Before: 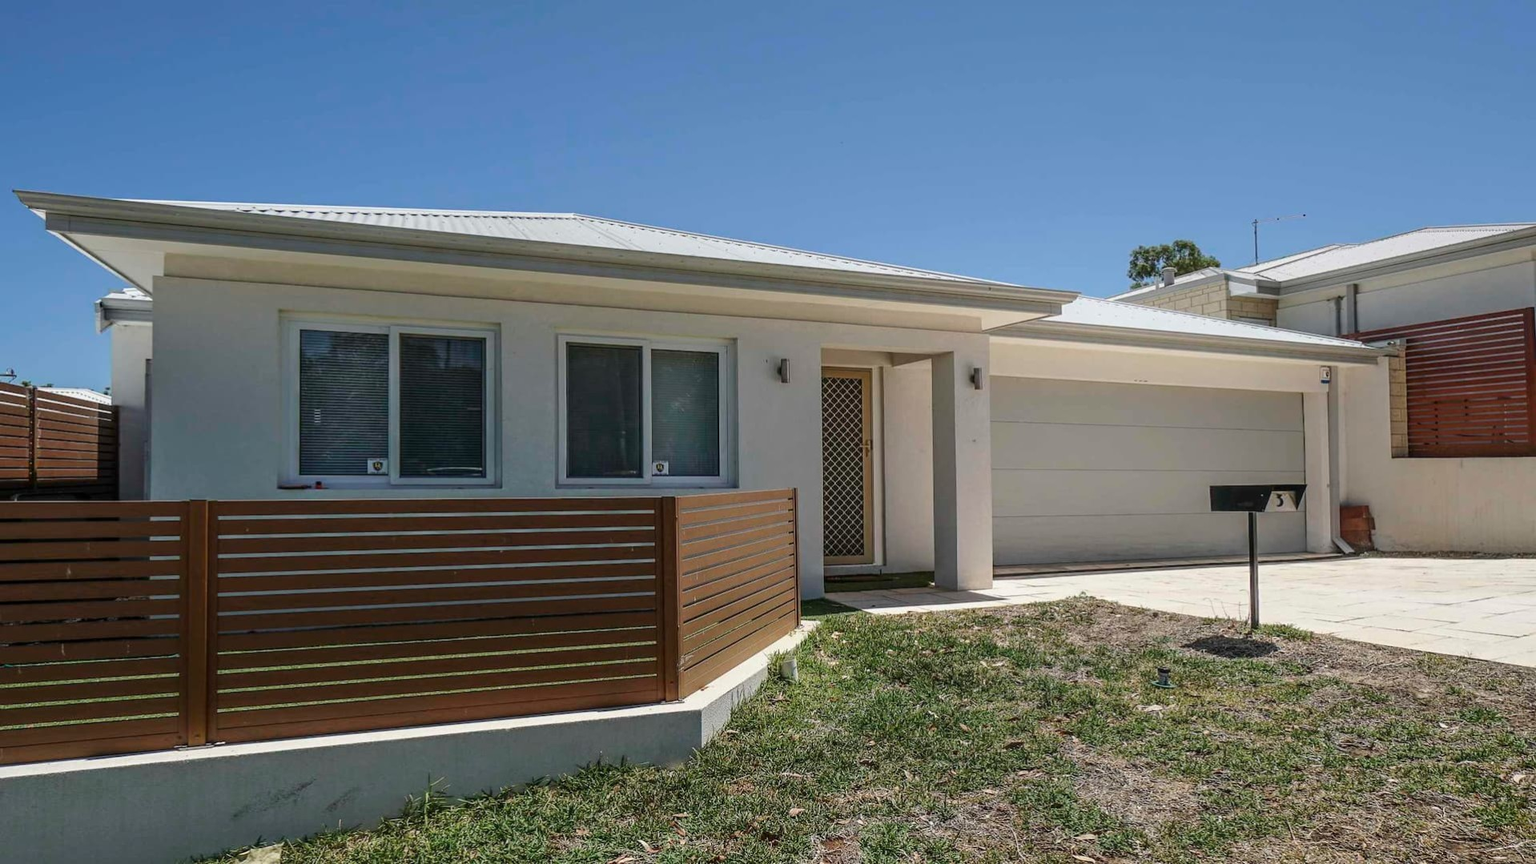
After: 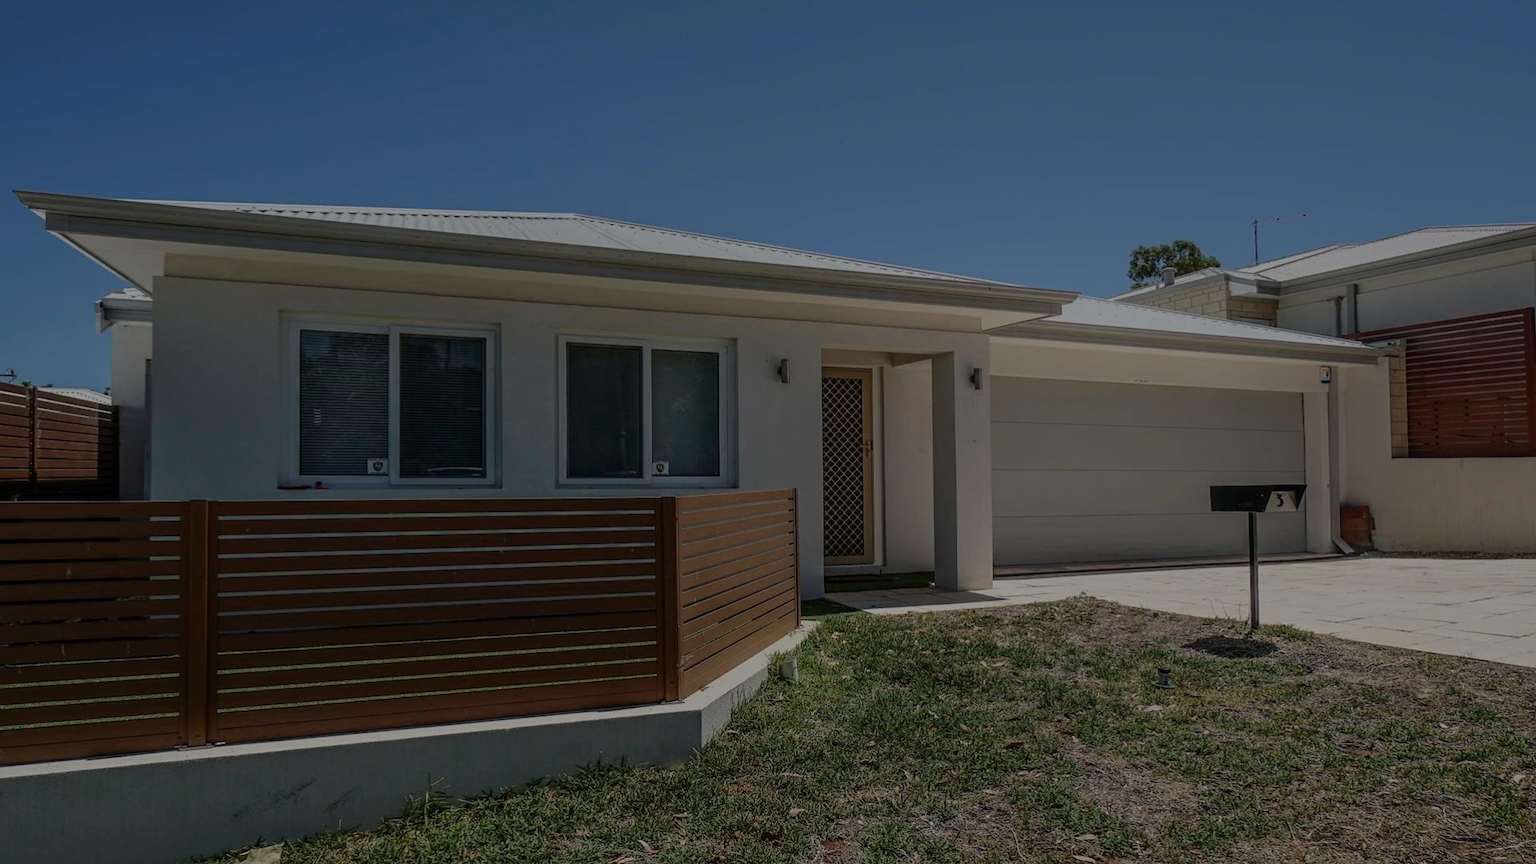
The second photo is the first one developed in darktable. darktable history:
exposure: exposure -1.55 EV, compensate highlight preservation false
